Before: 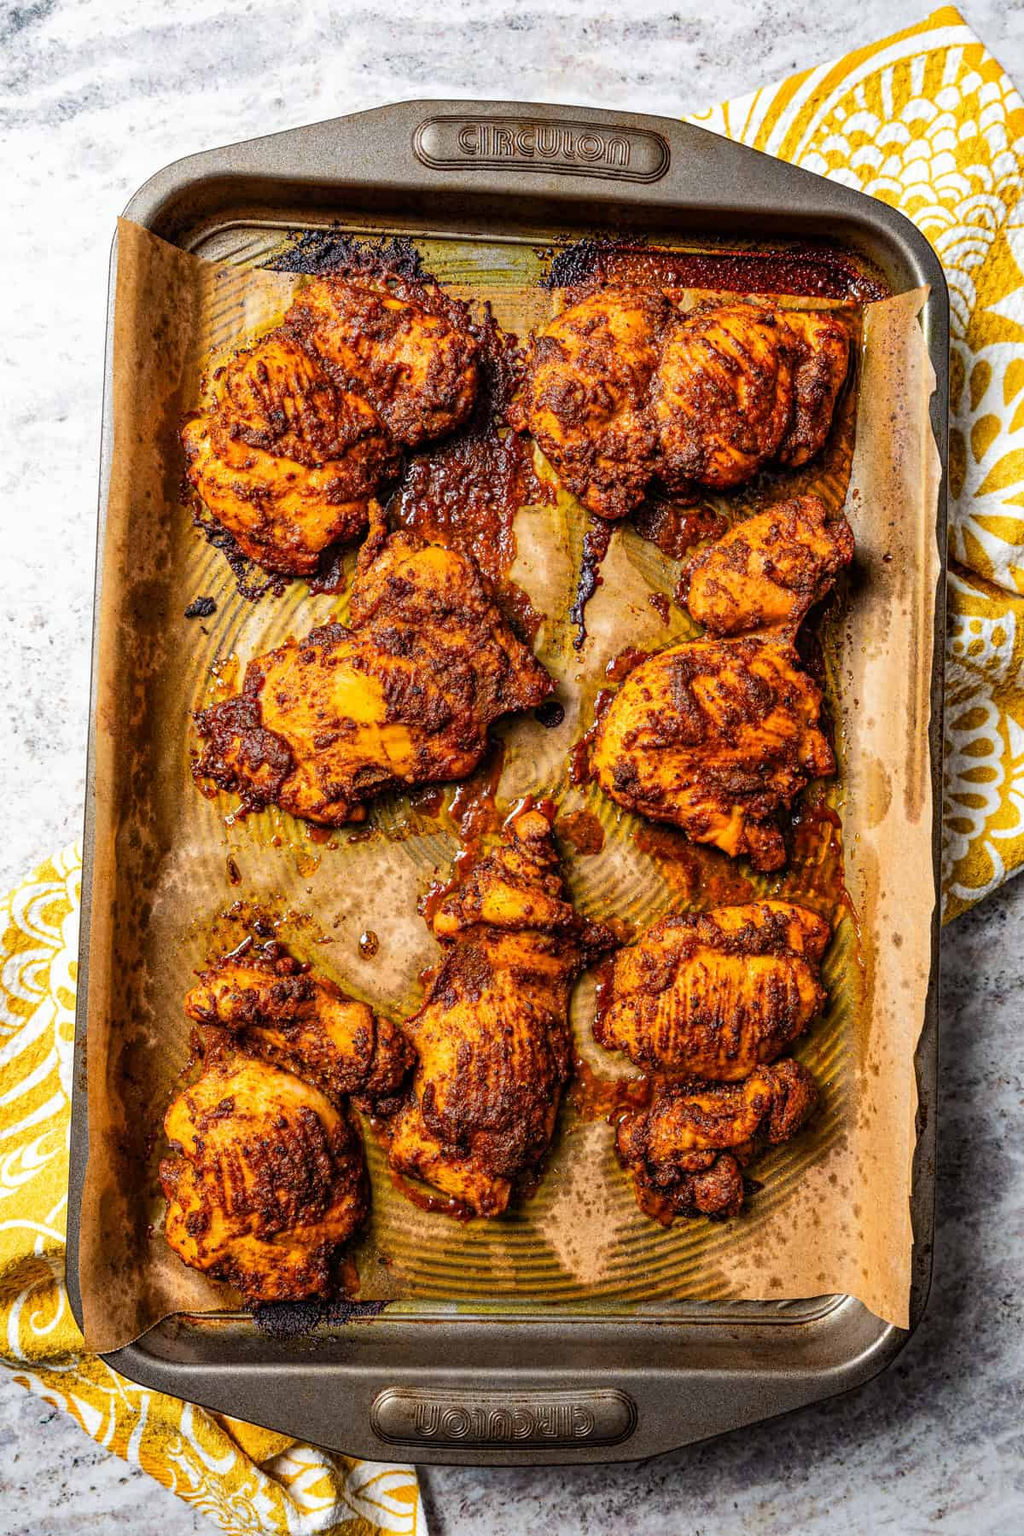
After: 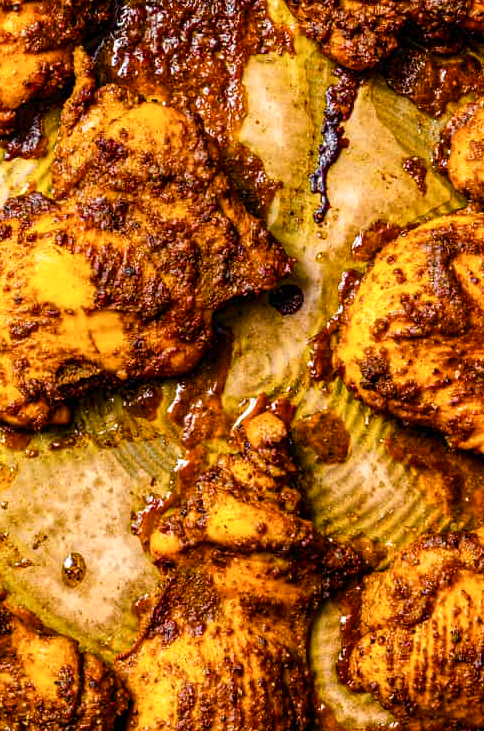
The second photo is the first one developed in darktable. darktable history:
crop: left 29.872%, top 29.925%, right 29.726%, bottom 29.422%
color balance rgb: linear chroma grading › global chroma 14.833%, perceptual saturation grading › global saturation 0.865%, perceptual saturation grading › mid-tones 6.458%, perceptual saturation grading › shadows 72.127%
contrast brightness saturation: contrast 0.11, saturation -0.167
exposure: exposure 0.236 EV, compensate highlight preservation false
